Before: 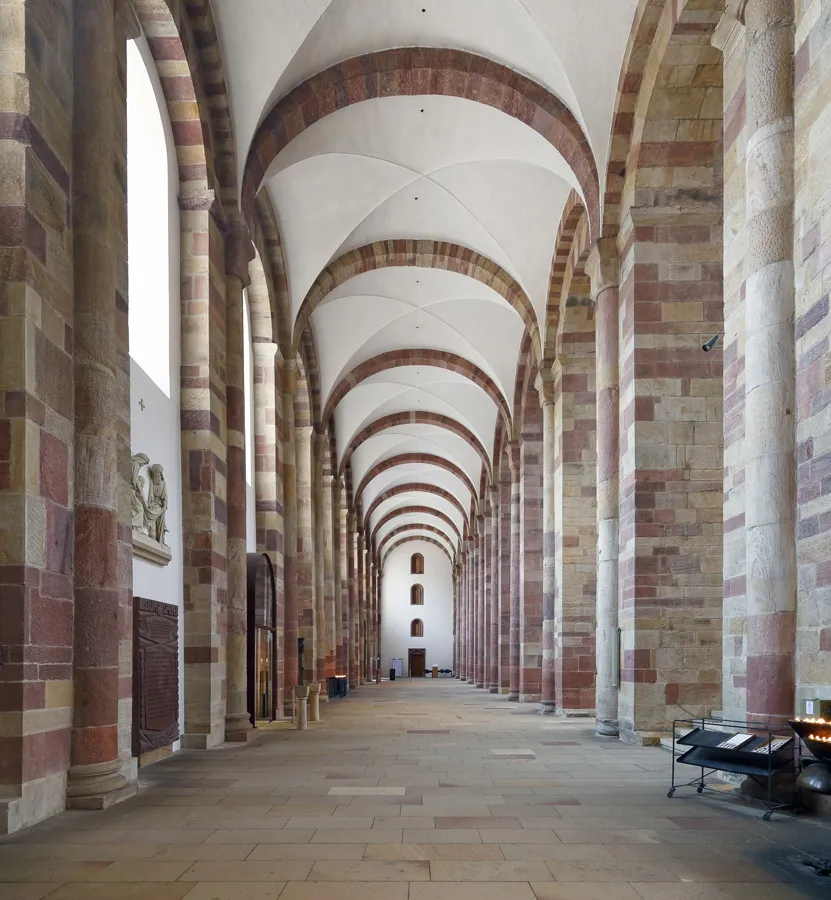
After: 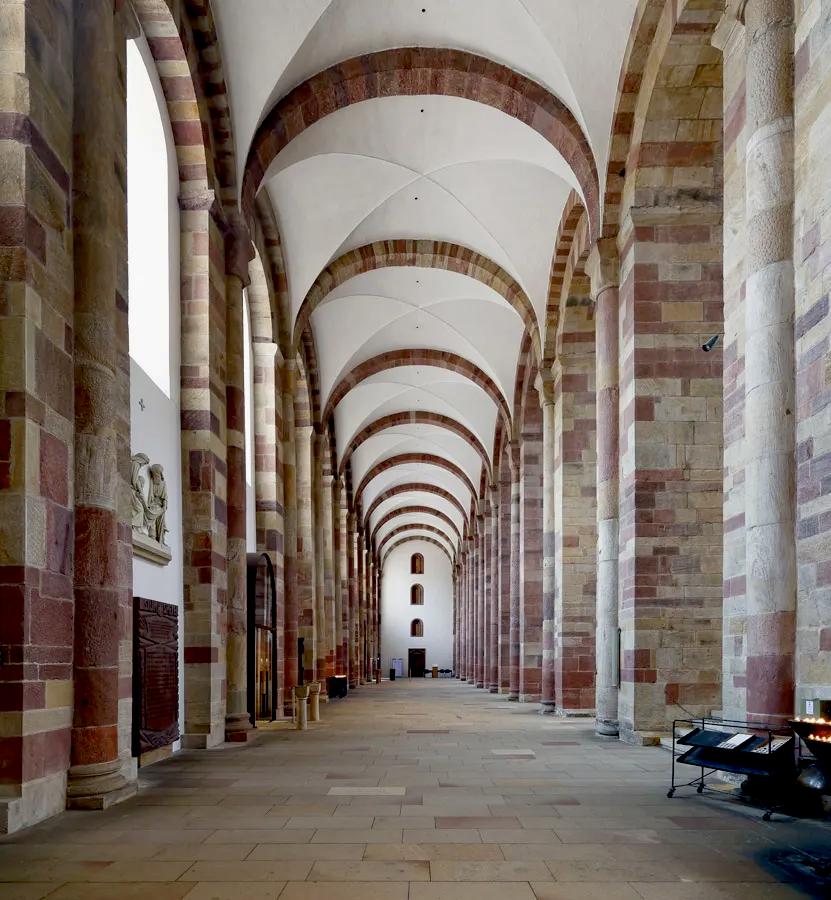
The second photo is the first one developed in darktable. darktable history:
exposure: black level correction 0.029, exposure -0.082 EV, compensate highlight preservation false
